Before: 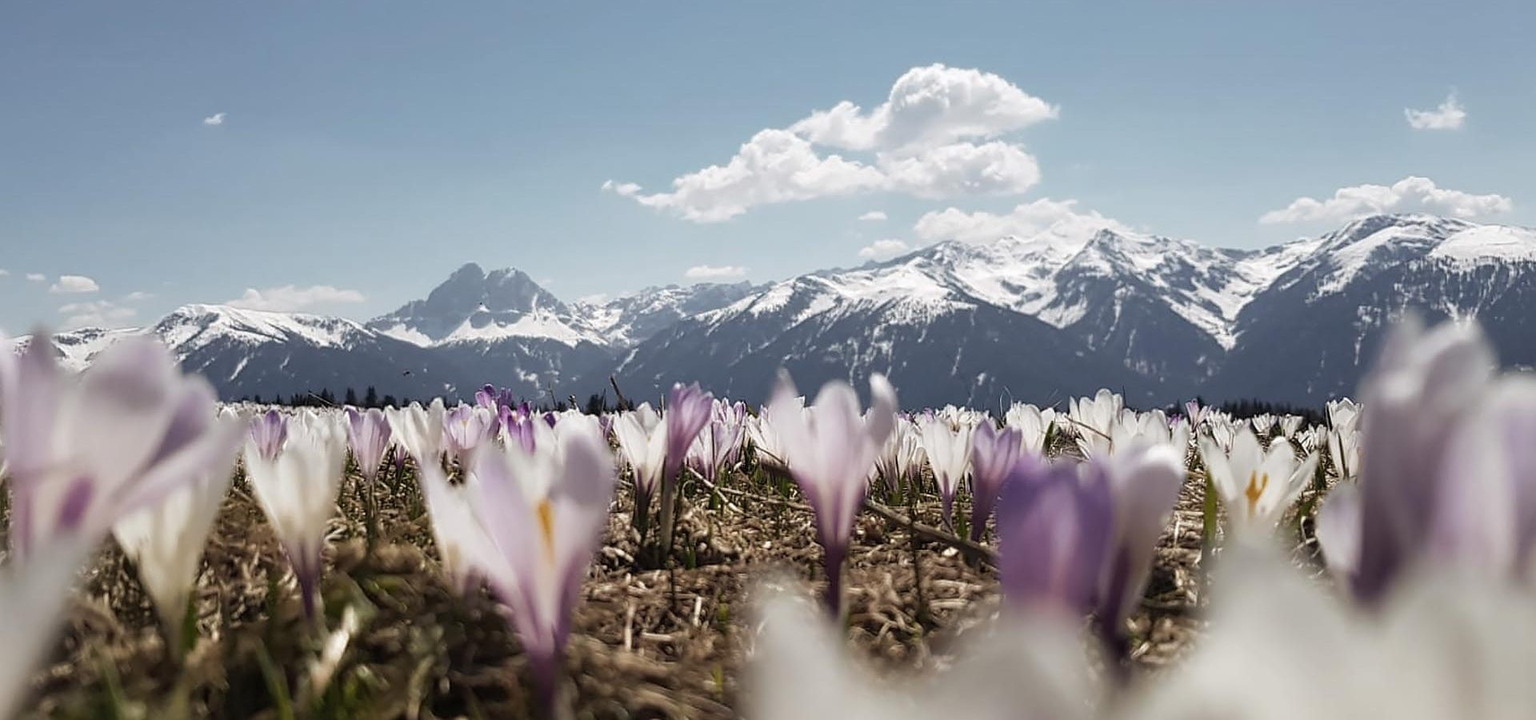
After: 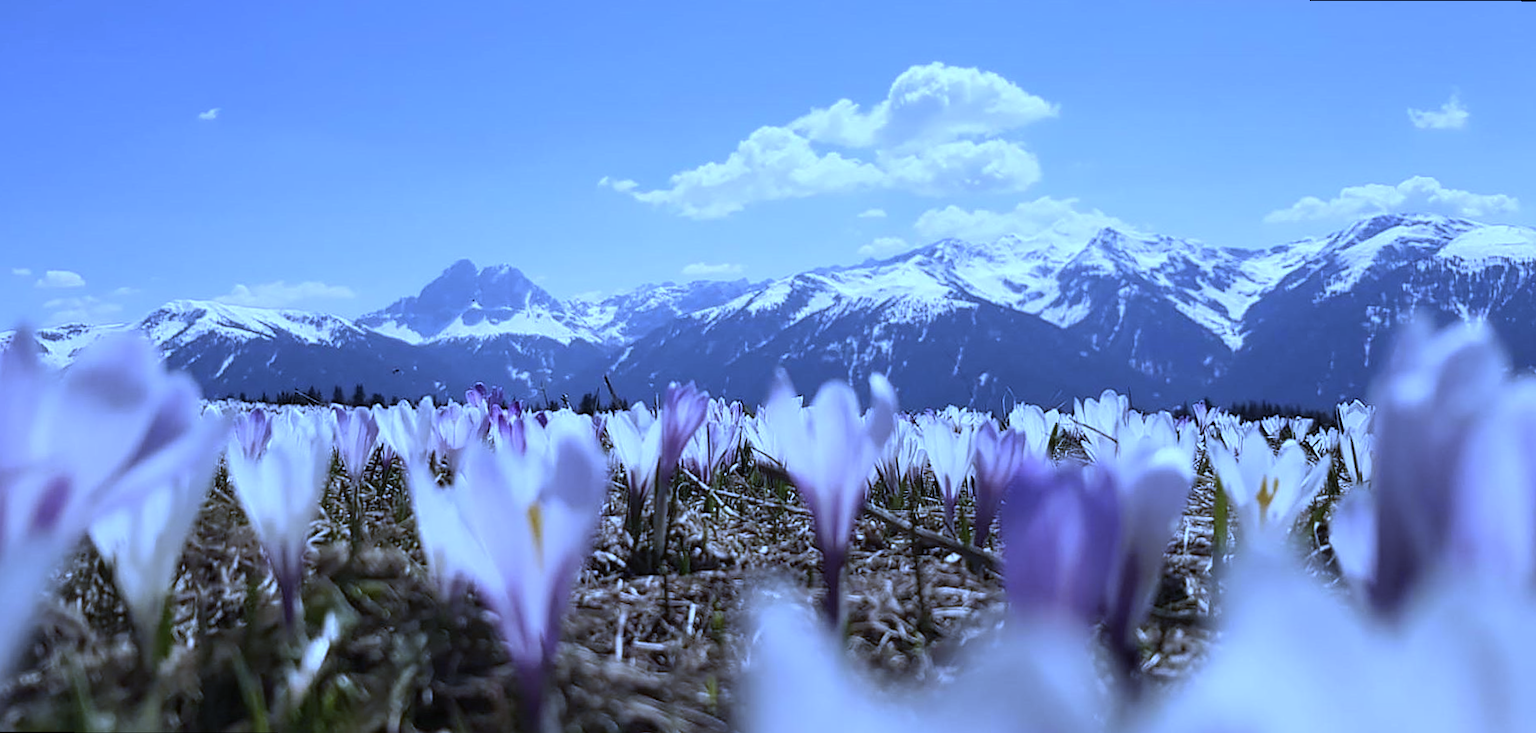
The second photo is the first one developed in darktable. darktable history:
white balance: red 0.766, blue 1.537
rotate and perspective: rotation 0.226°, lens shift (vertical) -0.042, crop left 0.023, crop right 0.982, crop top 0.006, crop bottom 0.994
